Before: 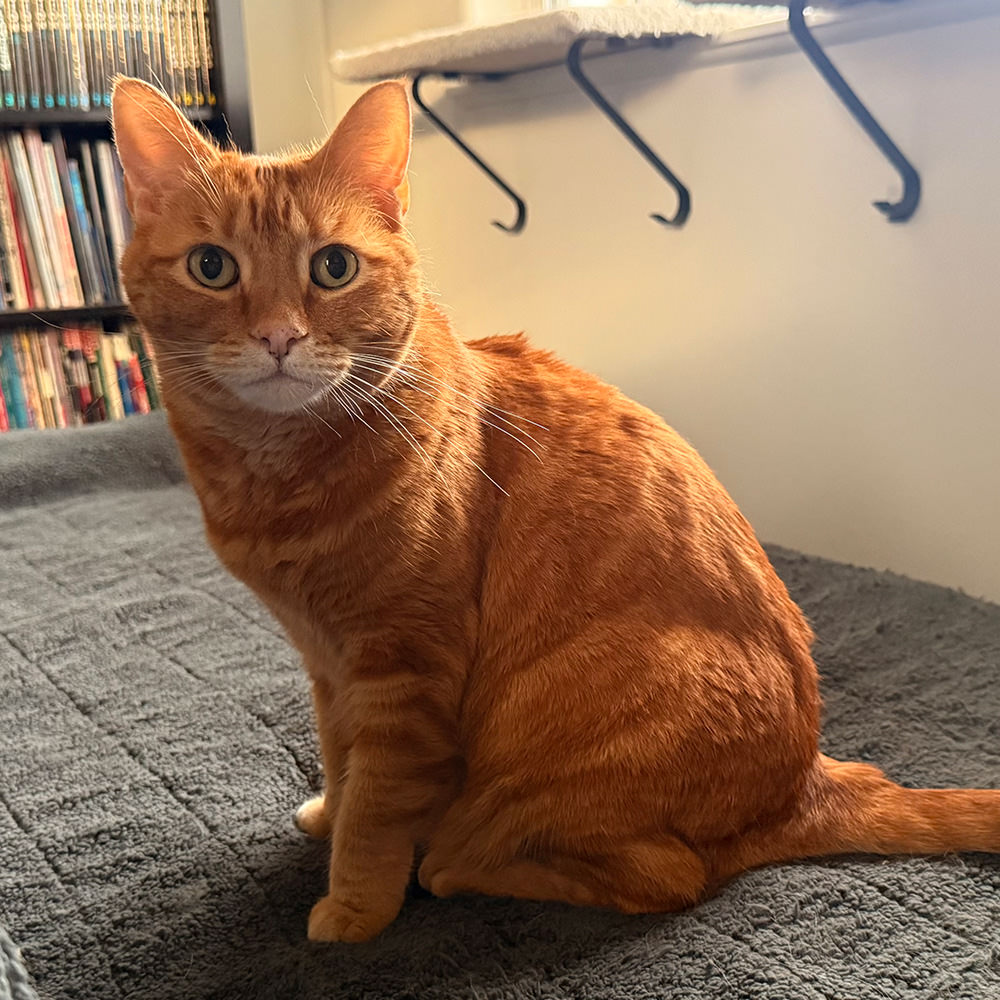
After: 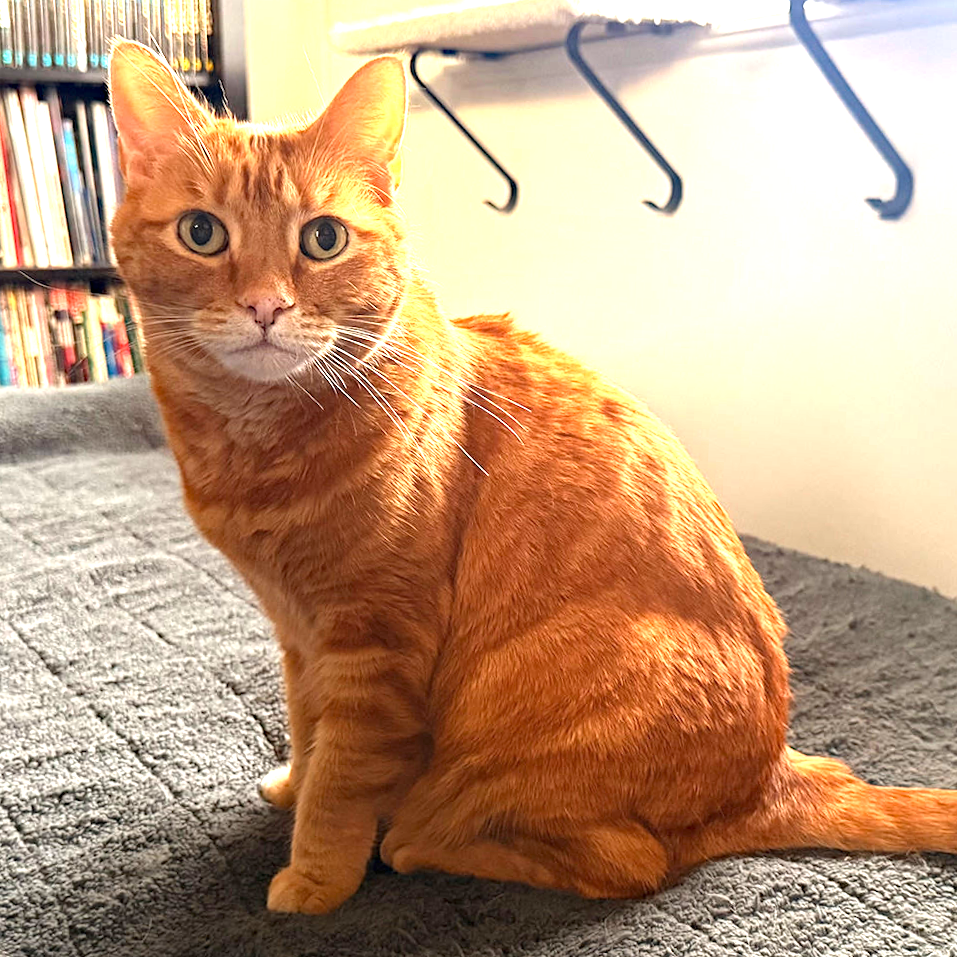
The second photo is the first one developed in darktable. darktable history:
crop and rotate: angle -2.6°
haze removal: adaptive false
exposure: black level correction 0, exposure 1.371 EV, compensate exposure bias true, compensate highlight preservation false
